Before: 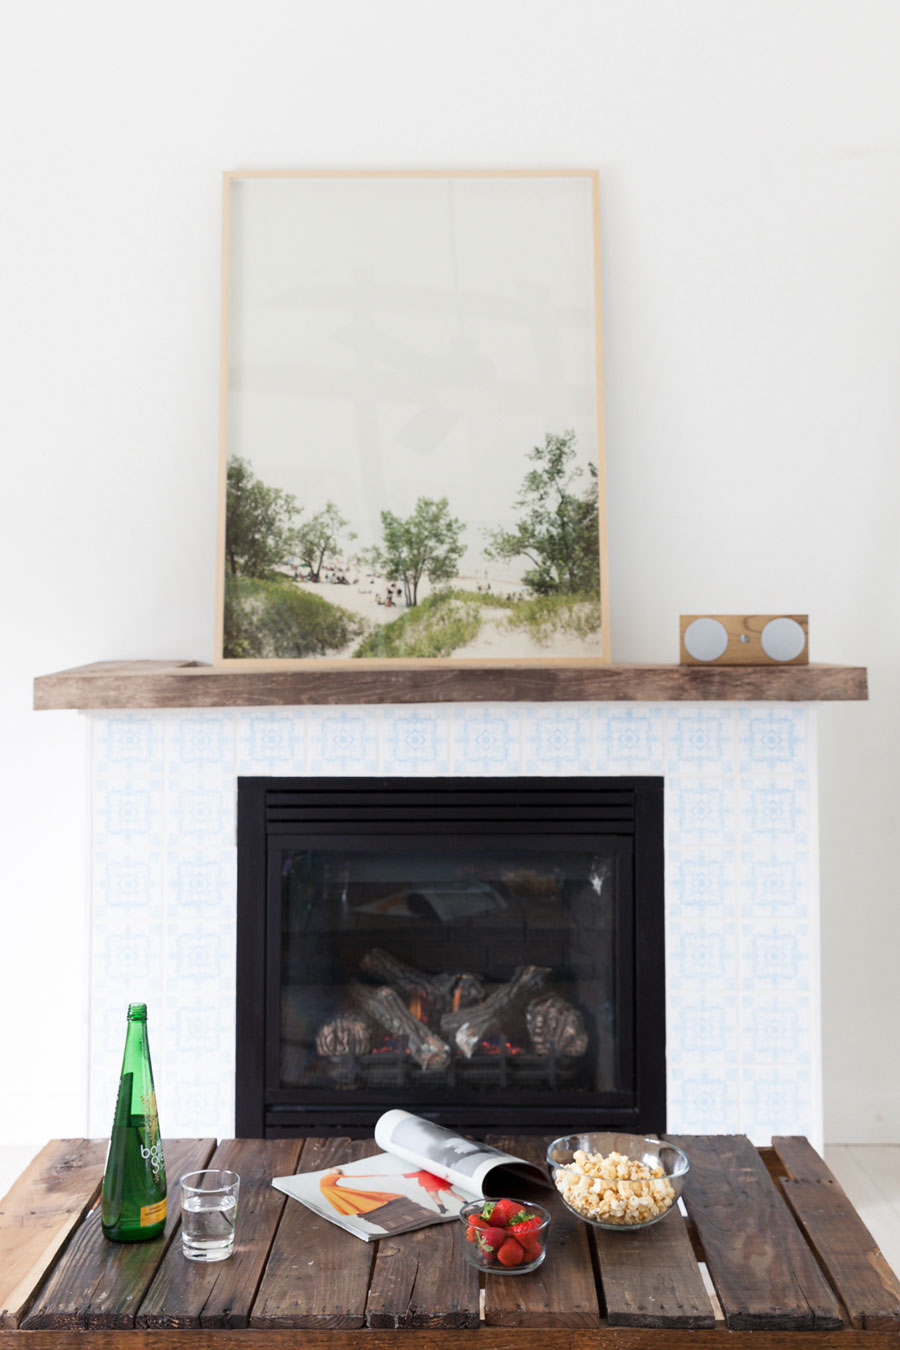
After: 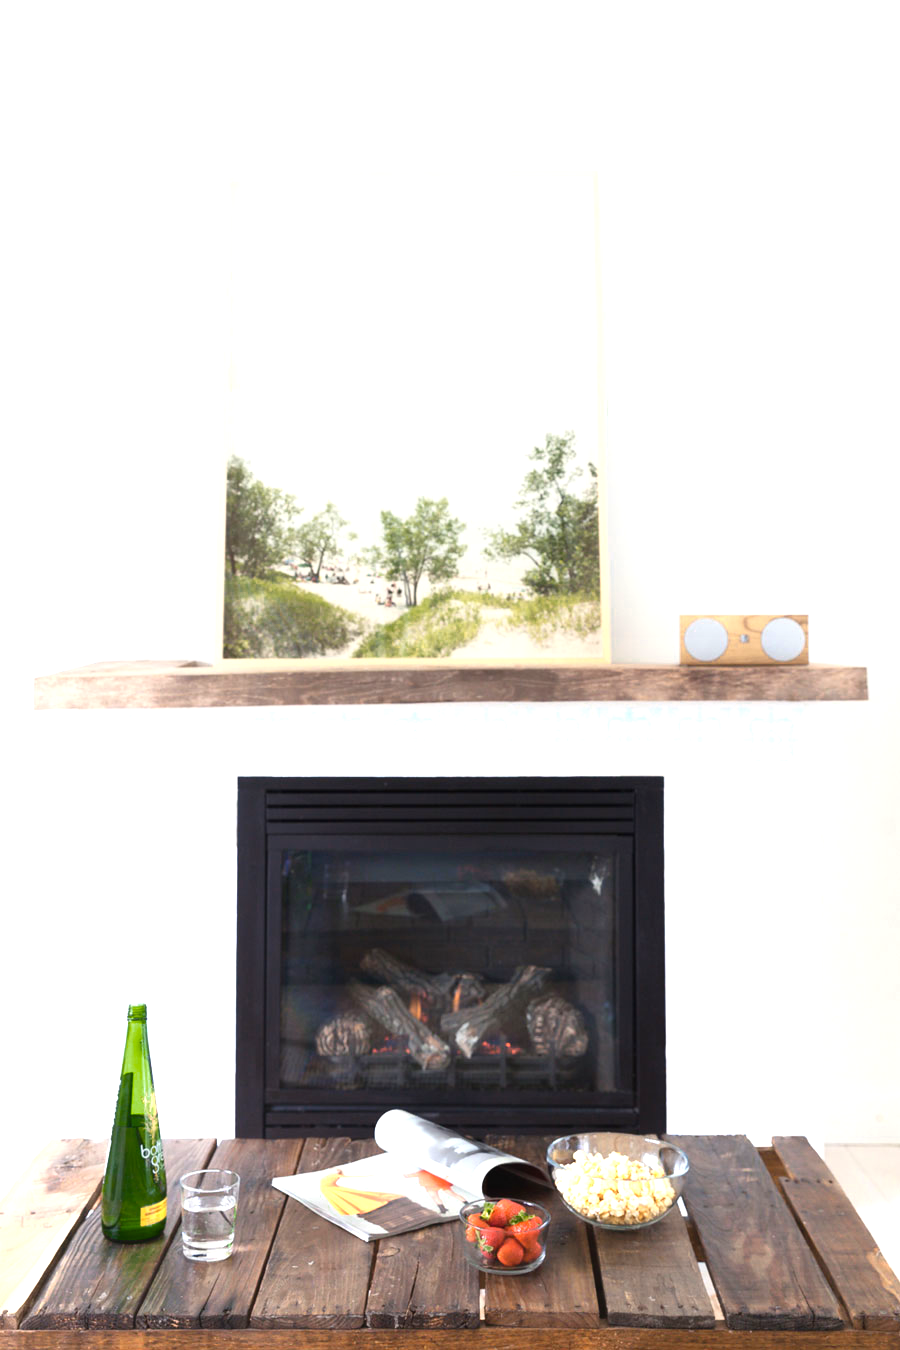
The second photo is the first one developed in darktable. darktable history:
exposure: black level correction 0, exposure 0.7 EV, compensate highlight preservation false
color zones: curves: ch0 [(0.099, 0.624) (0.257, 0.596) (0.384, 0.376) (0.529, 0.492) (0.697, 0.564) (0.768, 0.532) (0.908, 0.644)]; ch1 [(0.112, 0.564) (0.254, 0.612) (0.432, 0.676) (0.592, 0.456) (0.743, 0.684) (0.888, 0.536)]; ch2 [(0.25, 0.5) (0.469, 0.36) (0.75, 0.5)]
contrast equalizer: y [[0.6 ×6], [0.55 ×6], [0 ×6], [0 ×6], [0 ×6]], mix -0.308
